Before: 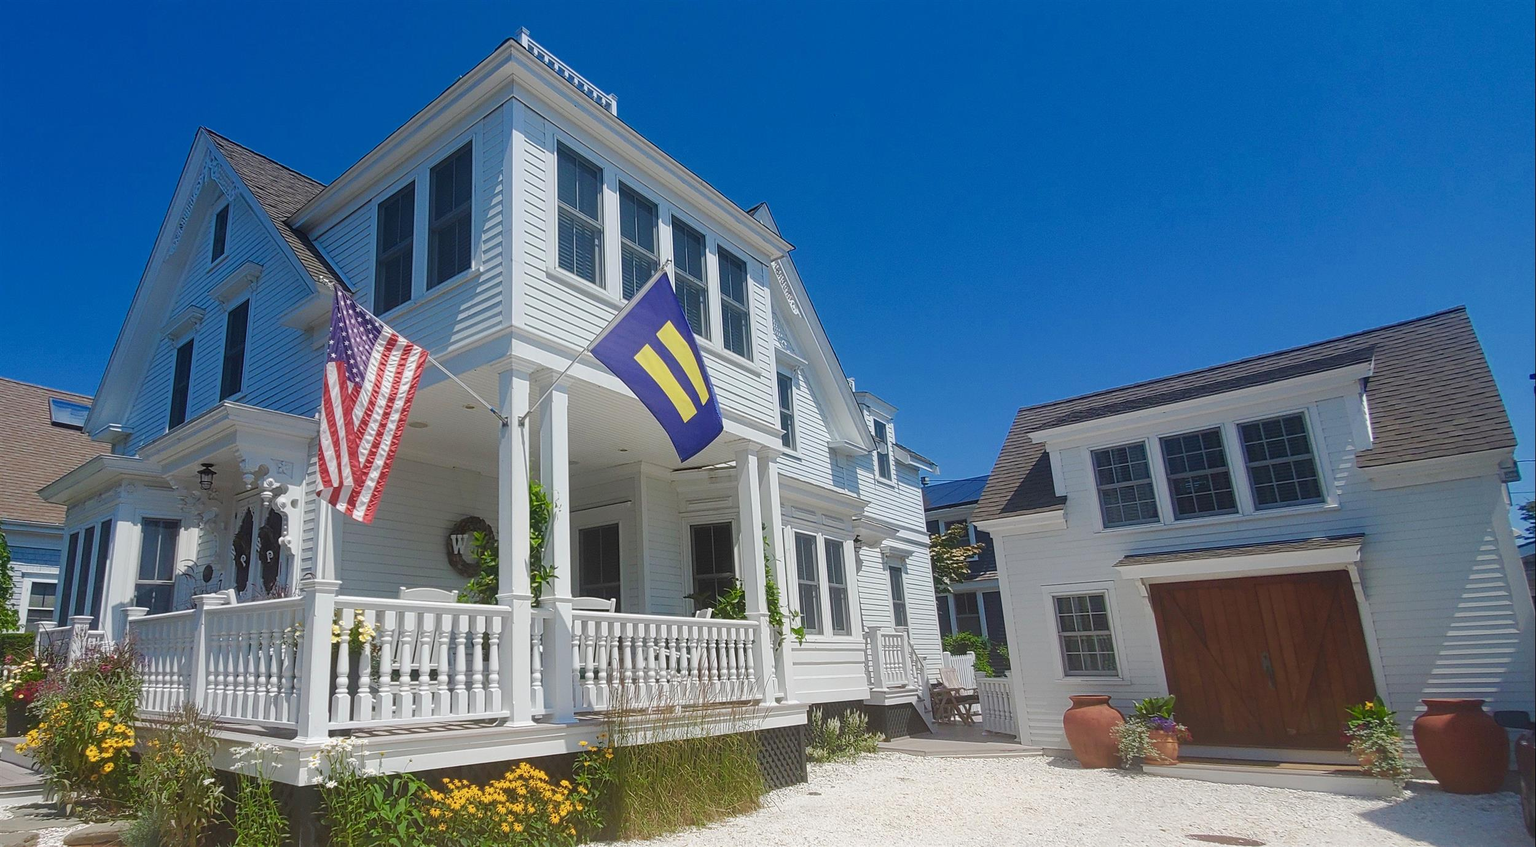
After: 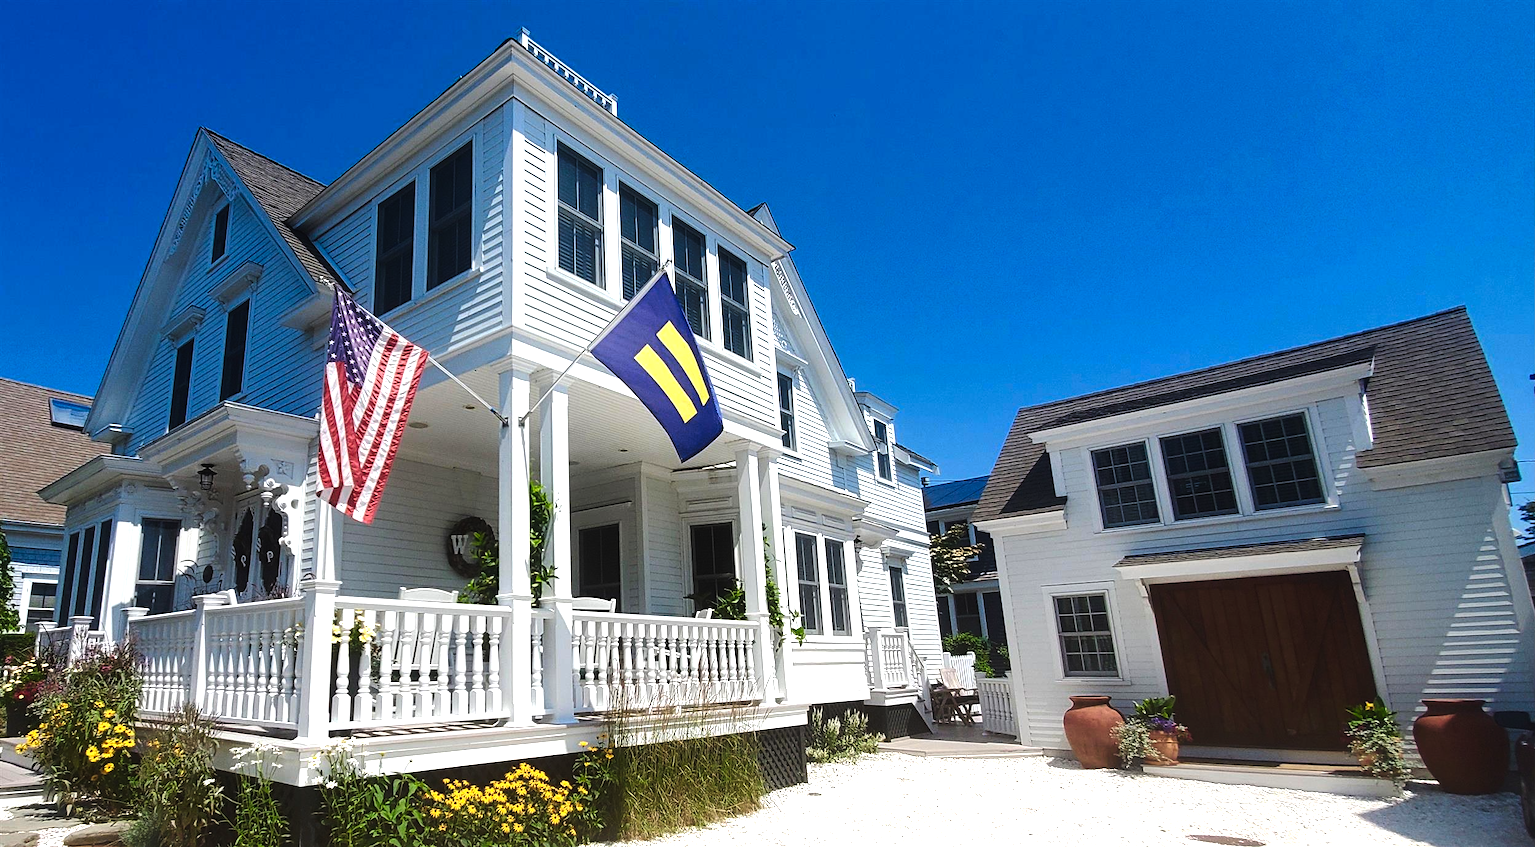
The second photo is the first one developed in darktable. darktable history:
tone equalizer: -8 EV -1.08 EV, -7 EV -1.01 EV, -6 EV -0.867 EV, -5 EV -0.578 EV, -3 EV 0.578 EV, -2 EV 0.867 EV, -1 EV 1.01 EV, +0 EV 1.08 EV, edges refinement/feathering 500, mask exposure compensation -1.57 EV, preserve details no
tone curve: curves: ch0 [(0, 0) (0.003, 0.019) (0.011, 0.022) (0.025, 0.027) (0.044, 0.037) (0.069, 0.049) (0.1, 0.066) (0.136, 0.091) (0.177, 0.125) (0.224, 0.159) (0.277, 0.206) (0.335, 0.266) (0.399, 0.332) (0.468, 0.411) (0.543, 0.492) (0.623, 0.577) (0.709, 0.668) (0.801, 0.767) (0.898, 0.869) (1, 1)], preserve colors none
